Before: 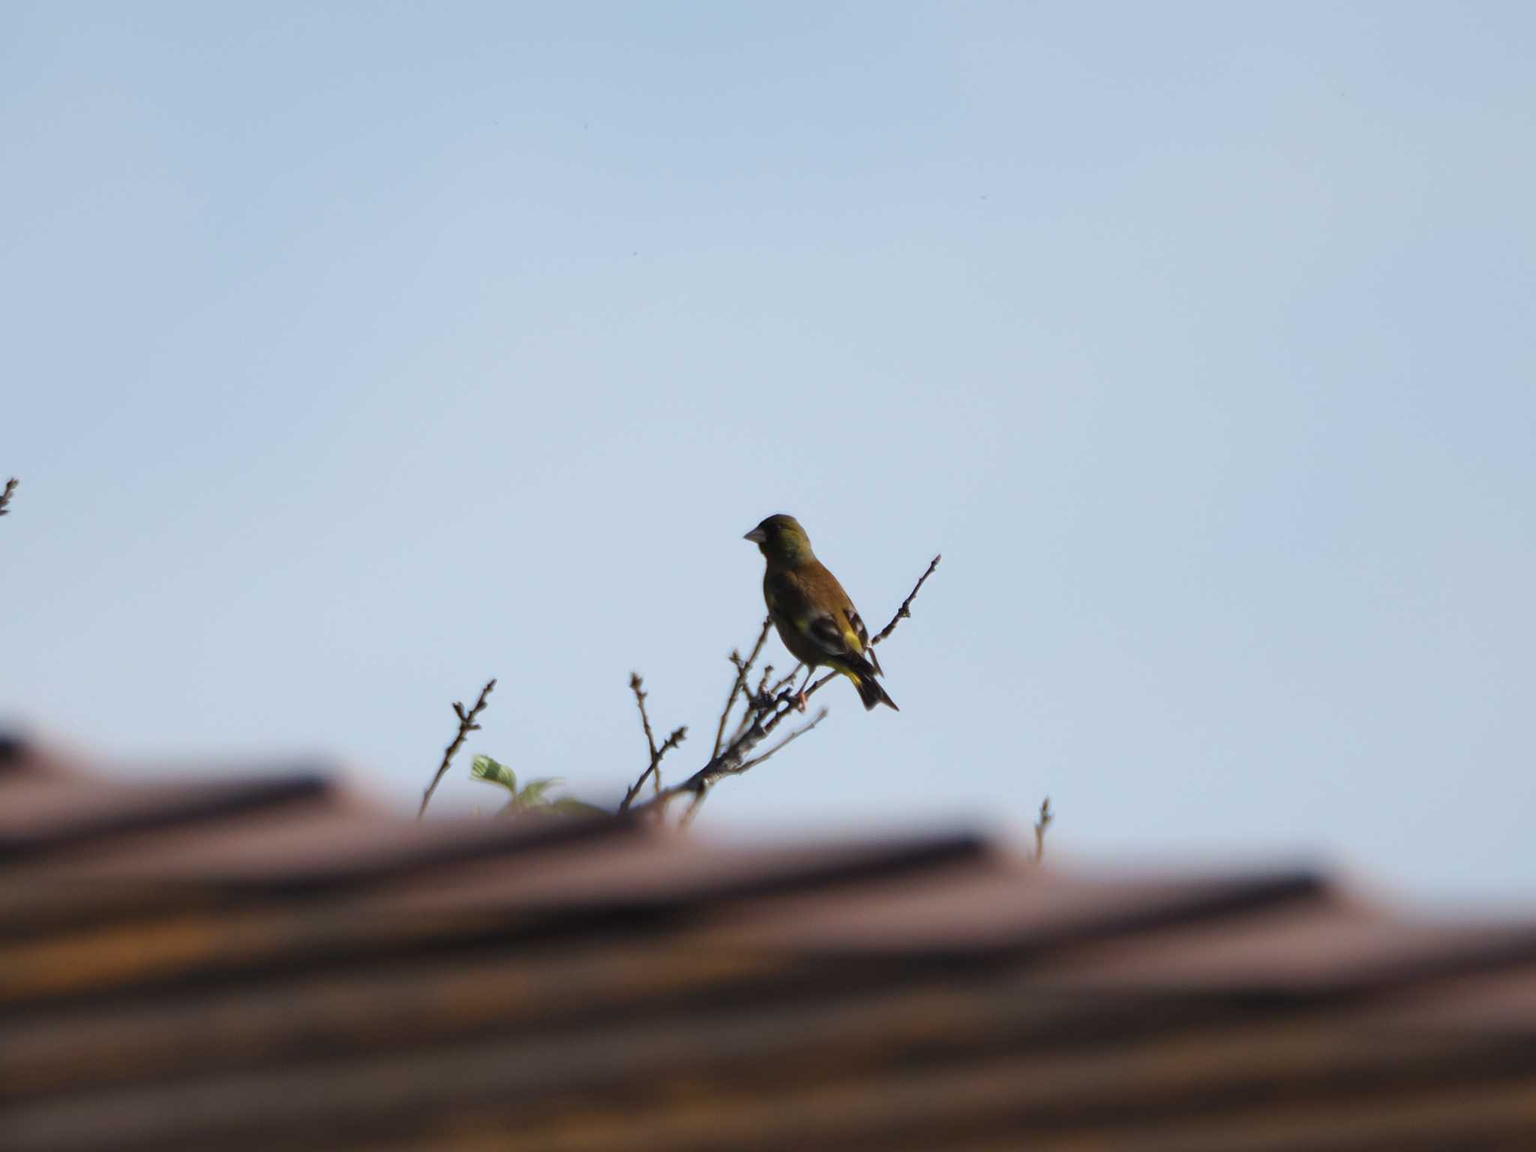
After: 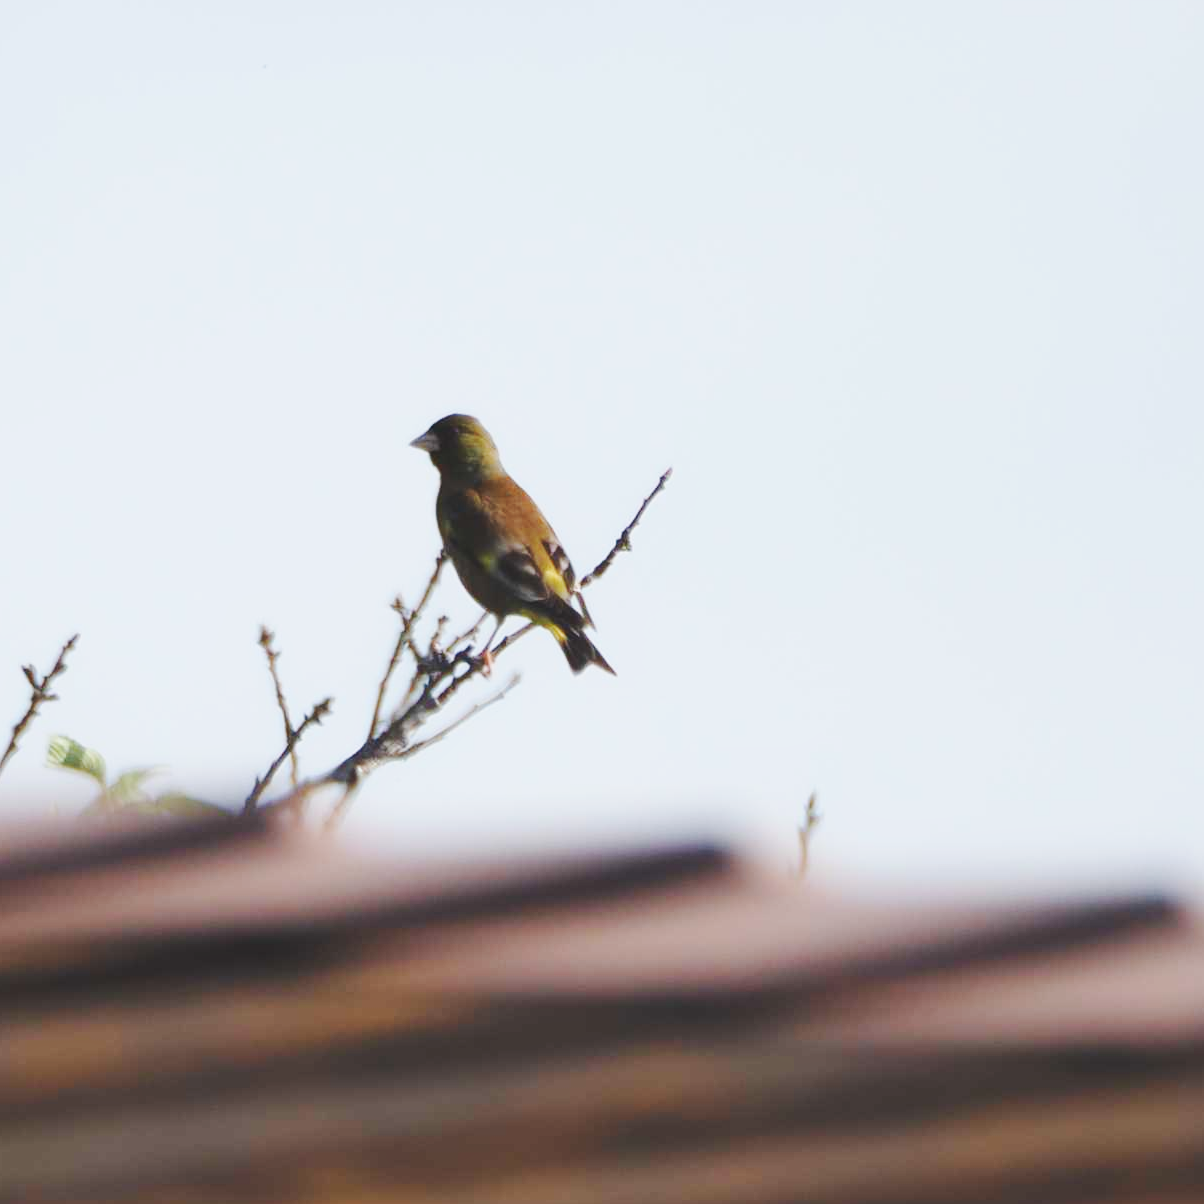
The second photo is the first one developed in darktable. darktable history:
crop and rotate: left 28.436%, top 17.709%, right 12.741%, bottom 3.872%
base curve: curves: ch0 [(0, 0.007) (0.028, 0.063) (0.121, 0.311) (0.46, 0.743) (0.859, 0.957) (1, 1)], preserve colors none
contrast brightness saturation: contrast 0.006, saturation -0.049
contrast equalizer: y [[0.5, 0.488, 0.462, 0.461, 0.491, 0.5], [0.5 ×6], [0.5 ×6], [0 ×6], [0 ×6]]
